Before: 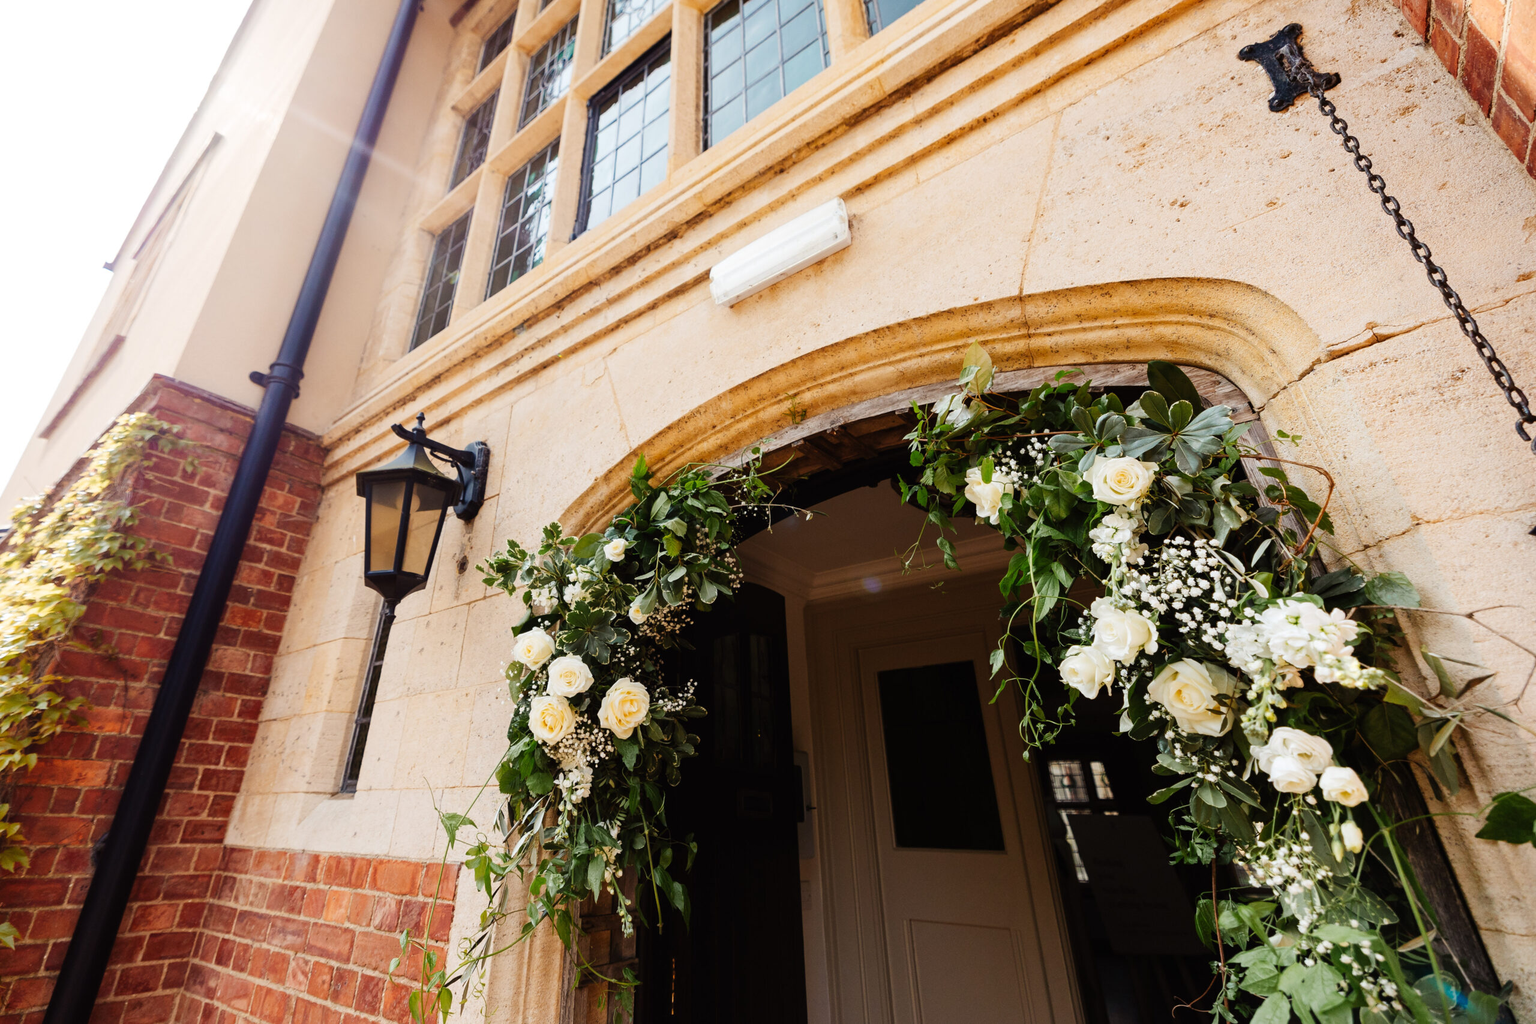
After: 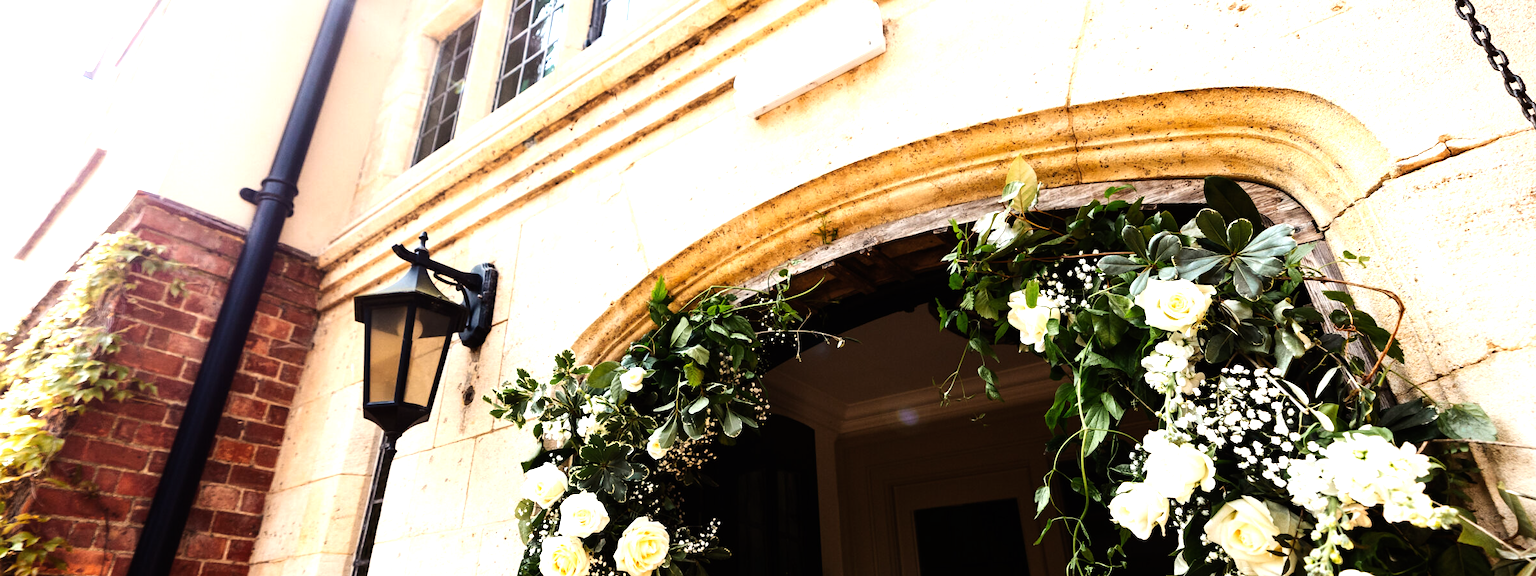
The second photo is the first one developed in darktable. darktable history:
tone equalizer: -8 EV -1.08 EV, -7 EV -1.01 EV, -6 EV -0.867 EV, -5 EV -0.578 EV, -3 EV 0.578 EV, -2 EV 0.867 EV, -1 EV 1.01 EV, +0 EV 1.08 EV, edges refinement/feathering 500, mask exposure compensation -1.57 EV, preserve details no
crop: left 1.744%, top 19.225%, right 5.069%, bottom 28.357%
